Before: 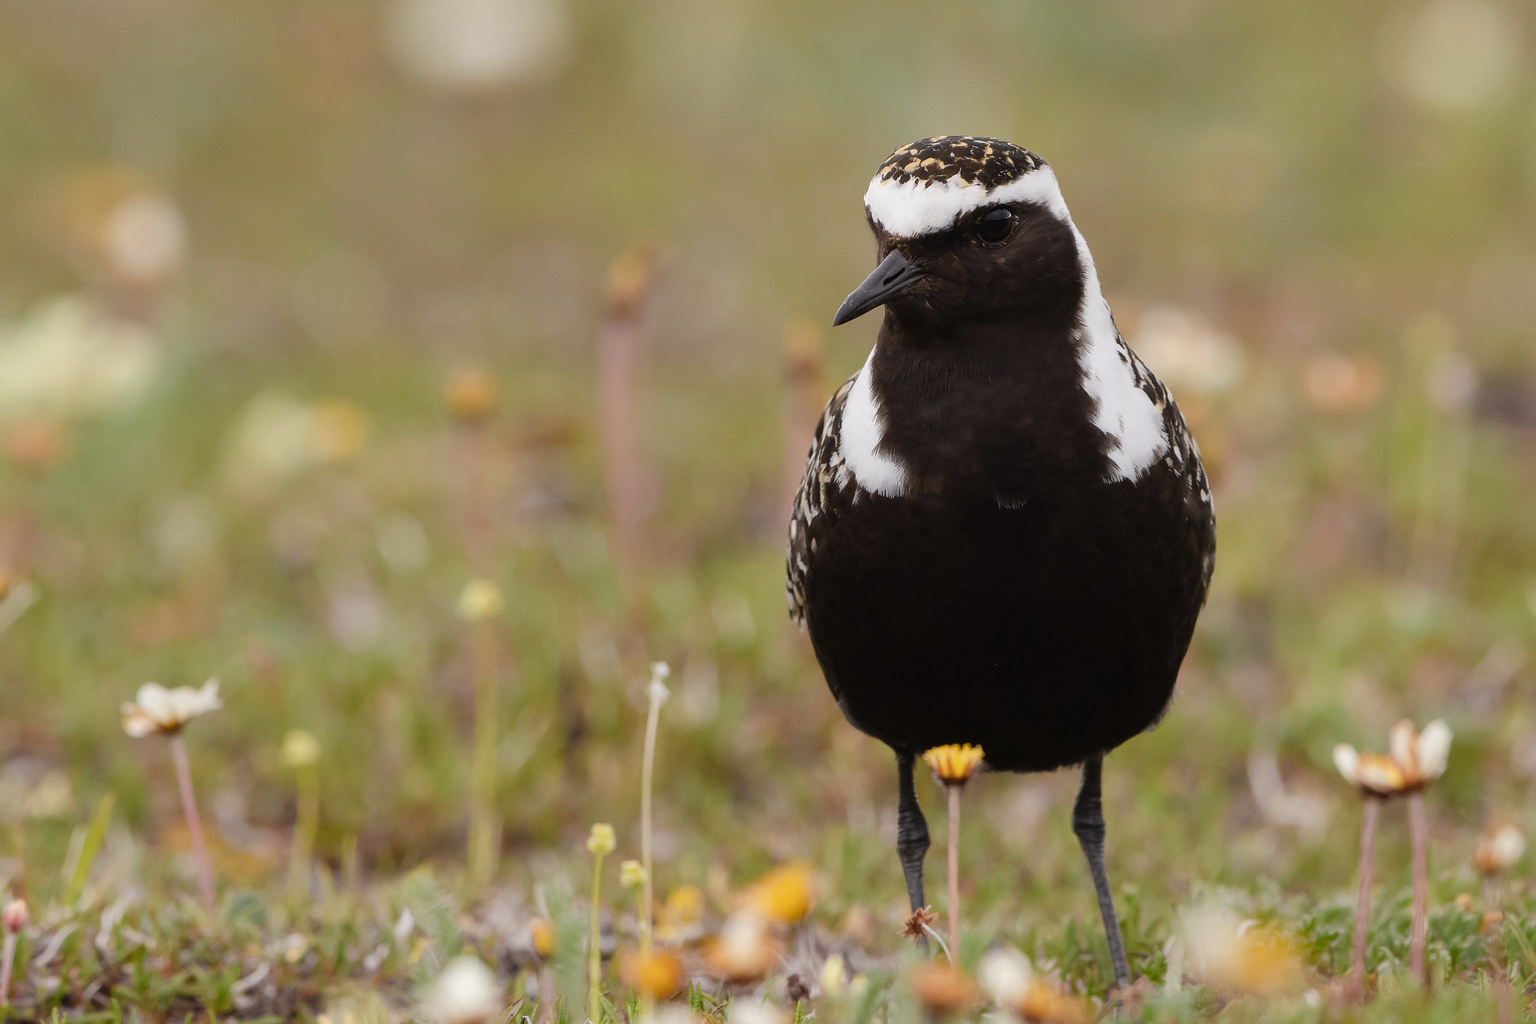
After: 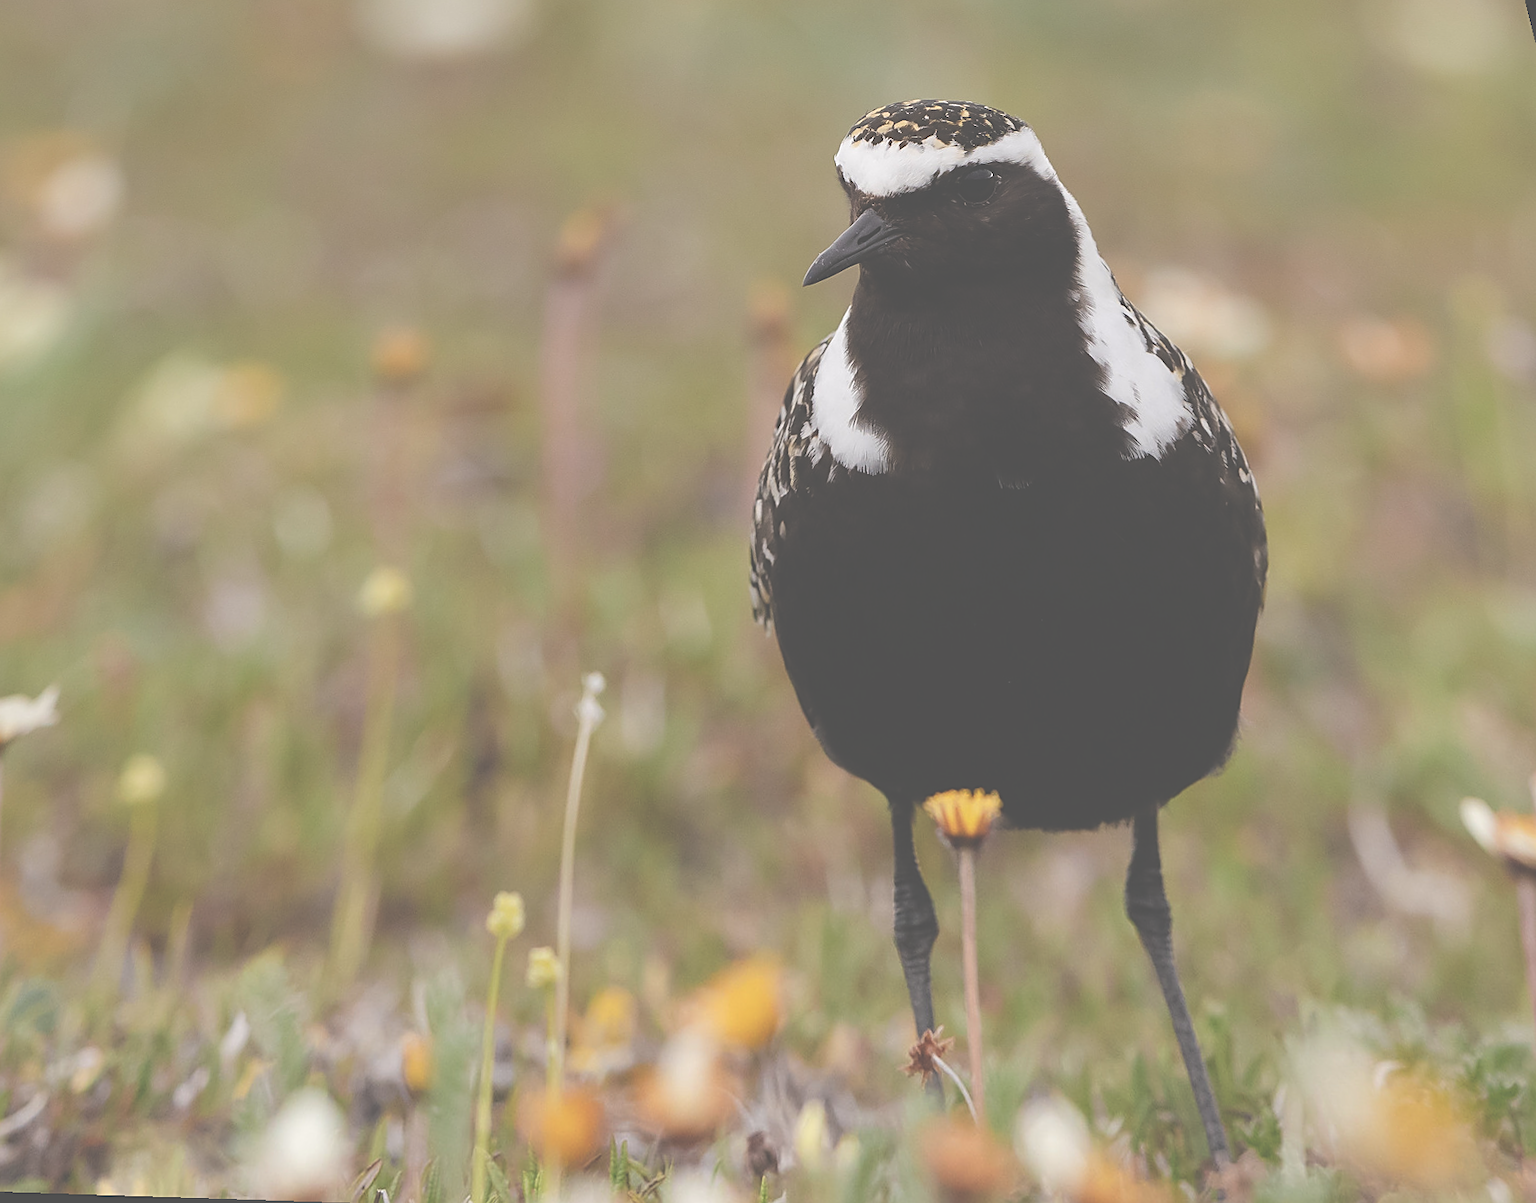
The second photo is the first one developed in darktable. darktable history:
sharpen: on, module defaults
rotate and perspective: rotation 0.72°, lens shift (vertical) -0.352, lens shift (horizontal) -0.051, crop left 0.152, crop right 0.859, crop top 0.019, crop bottom 0.964
exposure: black level correction -0.087, compensate highlight preservation false
